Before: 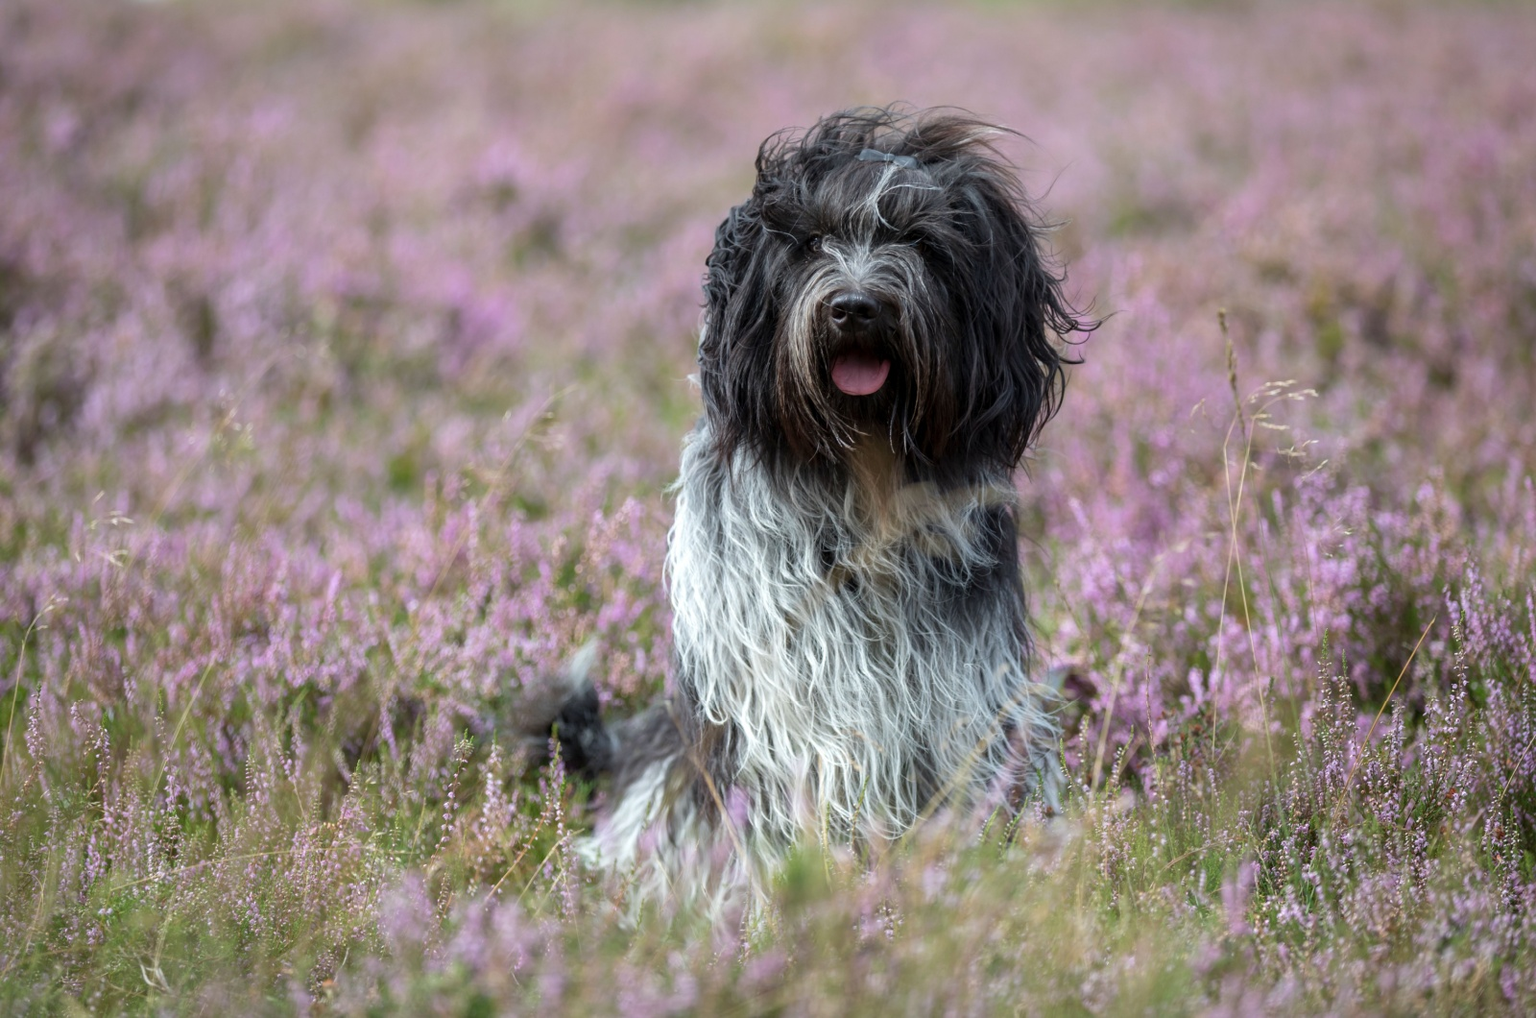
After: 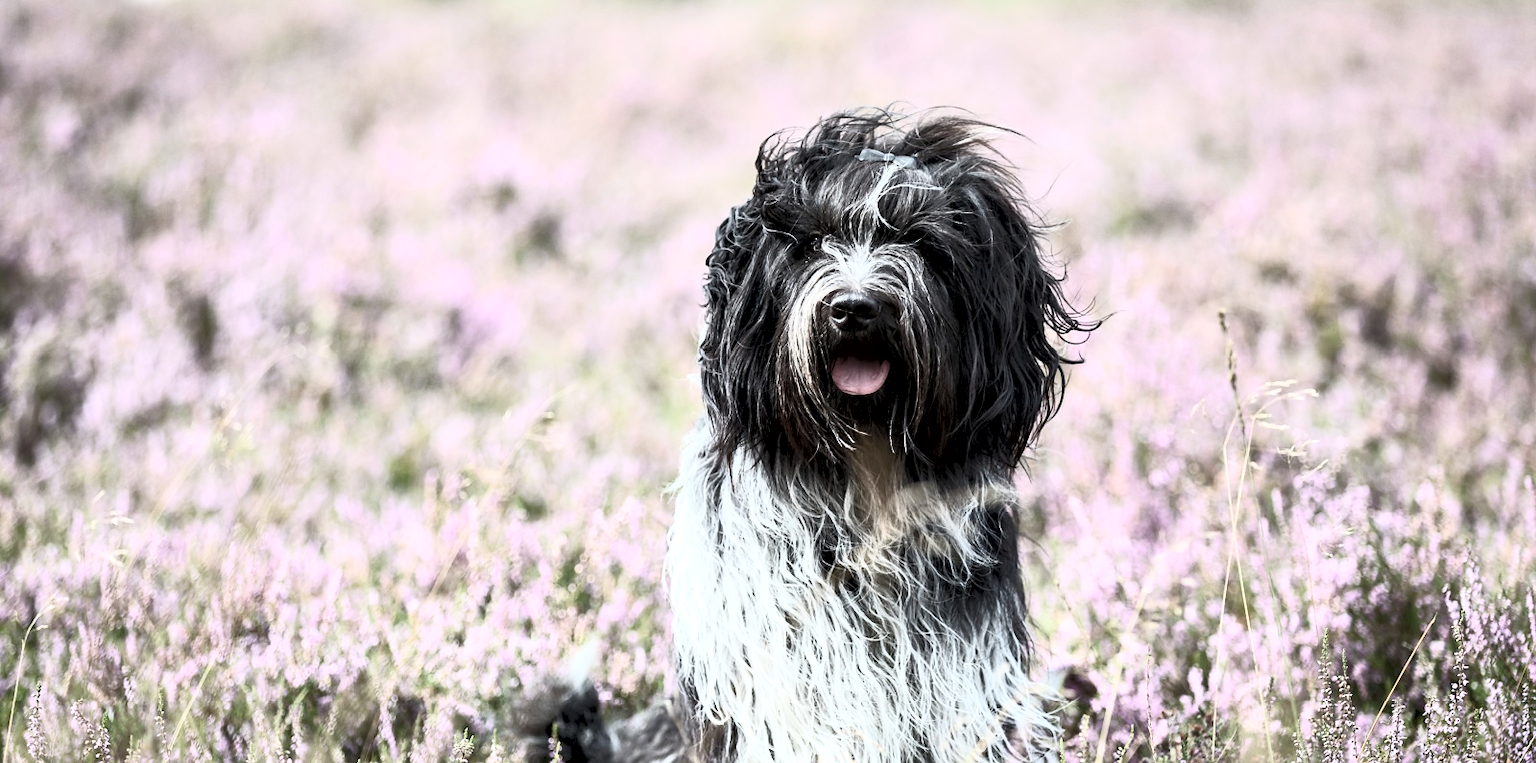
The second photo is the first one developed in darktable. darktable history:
sharpen: radius 1.02, threshold 1.015
contrast brightness saturation: contrast 0.587, brightness 0.568, saturation -0.34
contrast equalizer: octaves 7, y [[0.6 ×6], [0.55 ×6], [0 ×6], [0 ×6], [0 ×6]], mix 0.608
crop: bottom 24.987%
